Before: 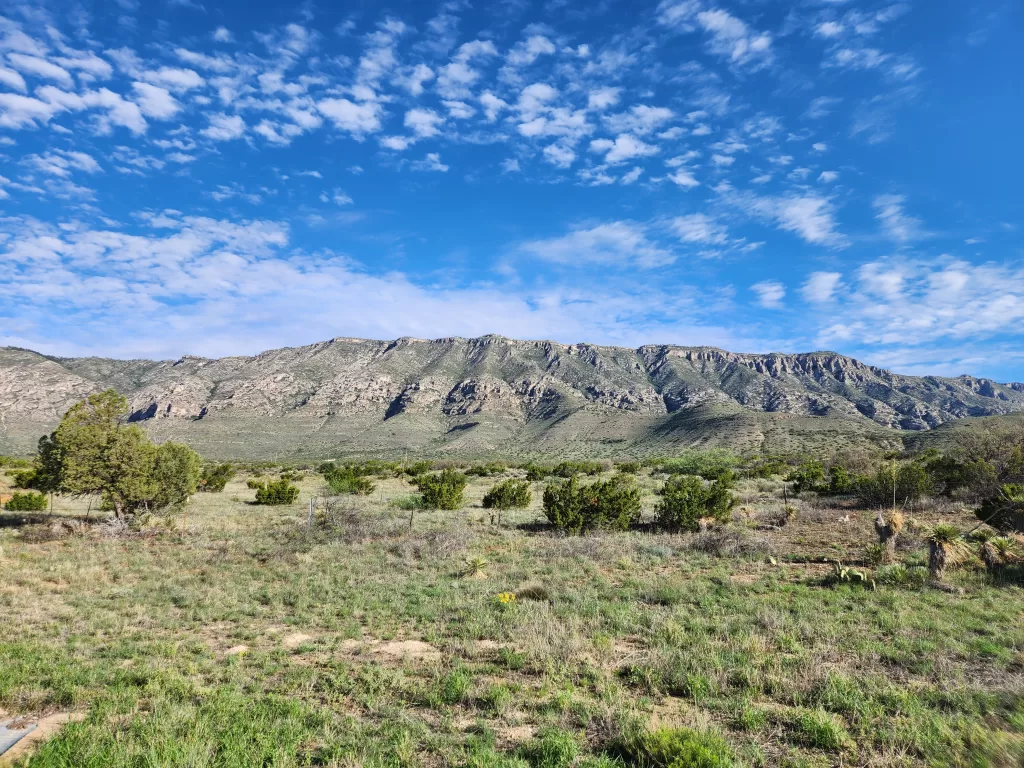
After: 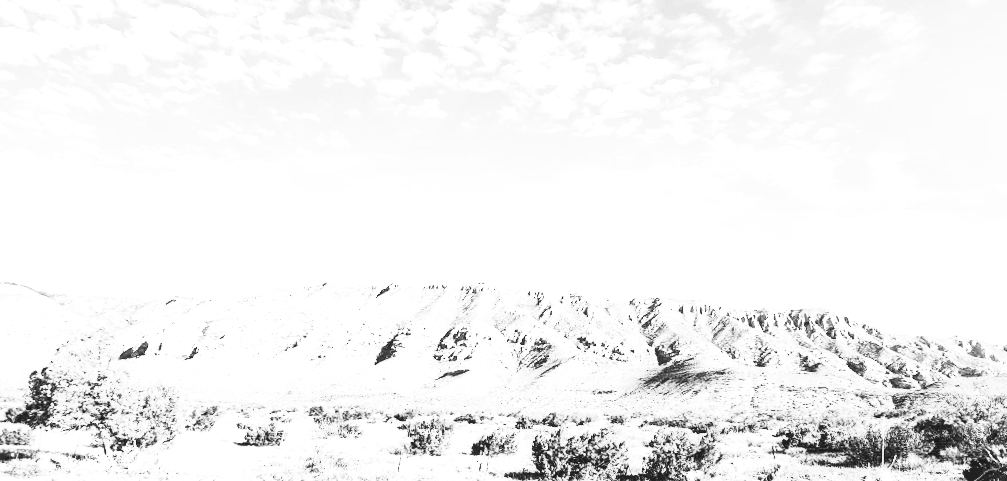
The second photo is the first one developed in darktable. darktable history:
crop and rotate: top 4.848%, bottom 29.503%
white balance: red 0.98, blue 1.034
local contrast: detail 110%
rotate and perspective: rotation 1.57°, crop left 0.018, crop right 0.982, crop top 0.039, crop bottom 0.961
tone curve: curves: ch0 [(0, 0) (0.003, 0.001) (0.011, 0.005) (0.025, 0.009) (0.044, 0.014) (0.069, 0.018) (0.1, 0.025) (0.136, 0.029) (0.177, 0.042) (0.224, 0.064) (0.277, 0.107) (0.335, 0.182) (0.399, 0.3) (0.468, 0.462) (0.543, 0.639) (0.623, 0.802) (0.709, 0.916) (0.801, 0.963) (0.898, 0.988) (1, 1)], preserve colors none
exposure: black level correction 0, exposure 1.975 EV, compensate exposure bias true, compensate highlight preservation false
monochrome: a 1.94, b -0.638
